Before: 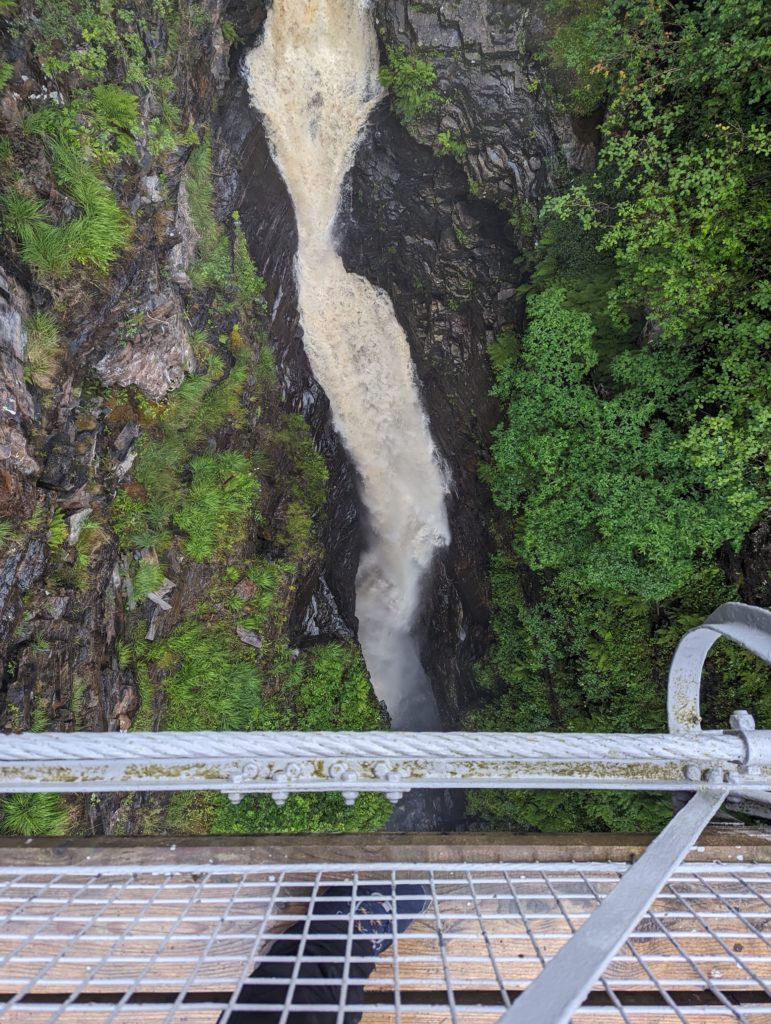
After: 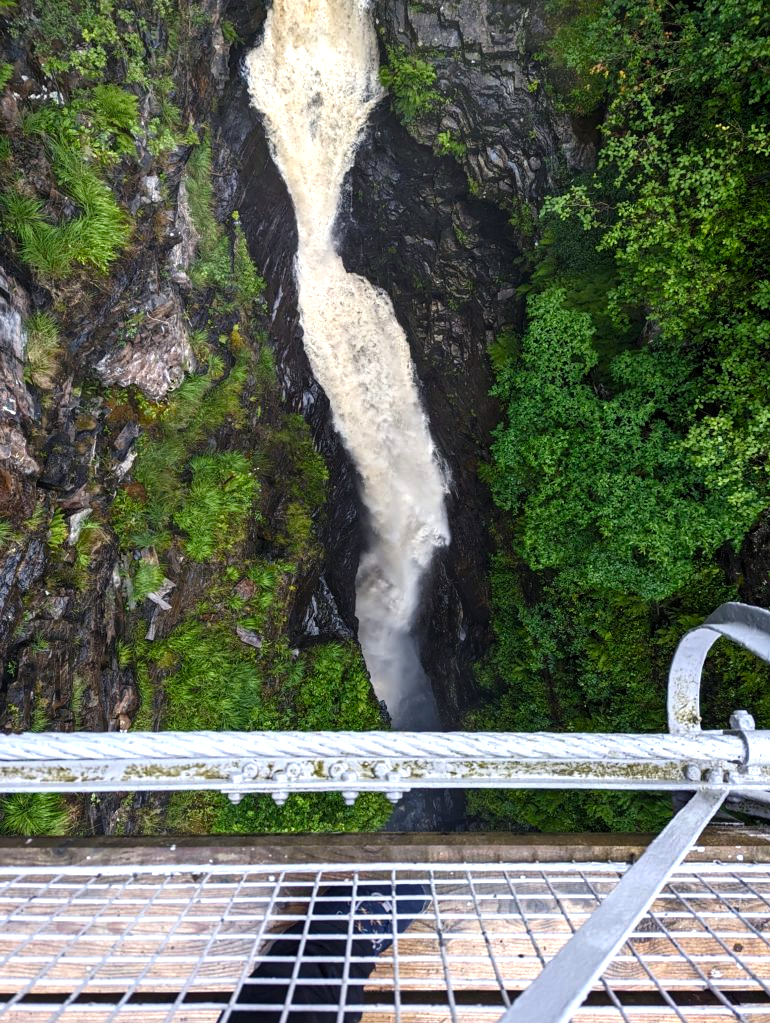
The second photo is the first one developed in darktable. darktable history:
crop and rotate: left 0.068%, bottom 0.004%
color balance rgb: shadows lift › luminance -5.233%, shadows lift › chroma 1.122%, shadows lift › hue 218.11°, perceptual saturation grading › global saturation 20%, perceptual saturation grading › highlights -49.084%, perceptual saturation grading › shadows 25.365%, perceptual brilliance grading › global brilliance 14.476%, perceptual brilliance grading › shadows -34.649%, global vibrance 30.527%, contrast 10.632%
